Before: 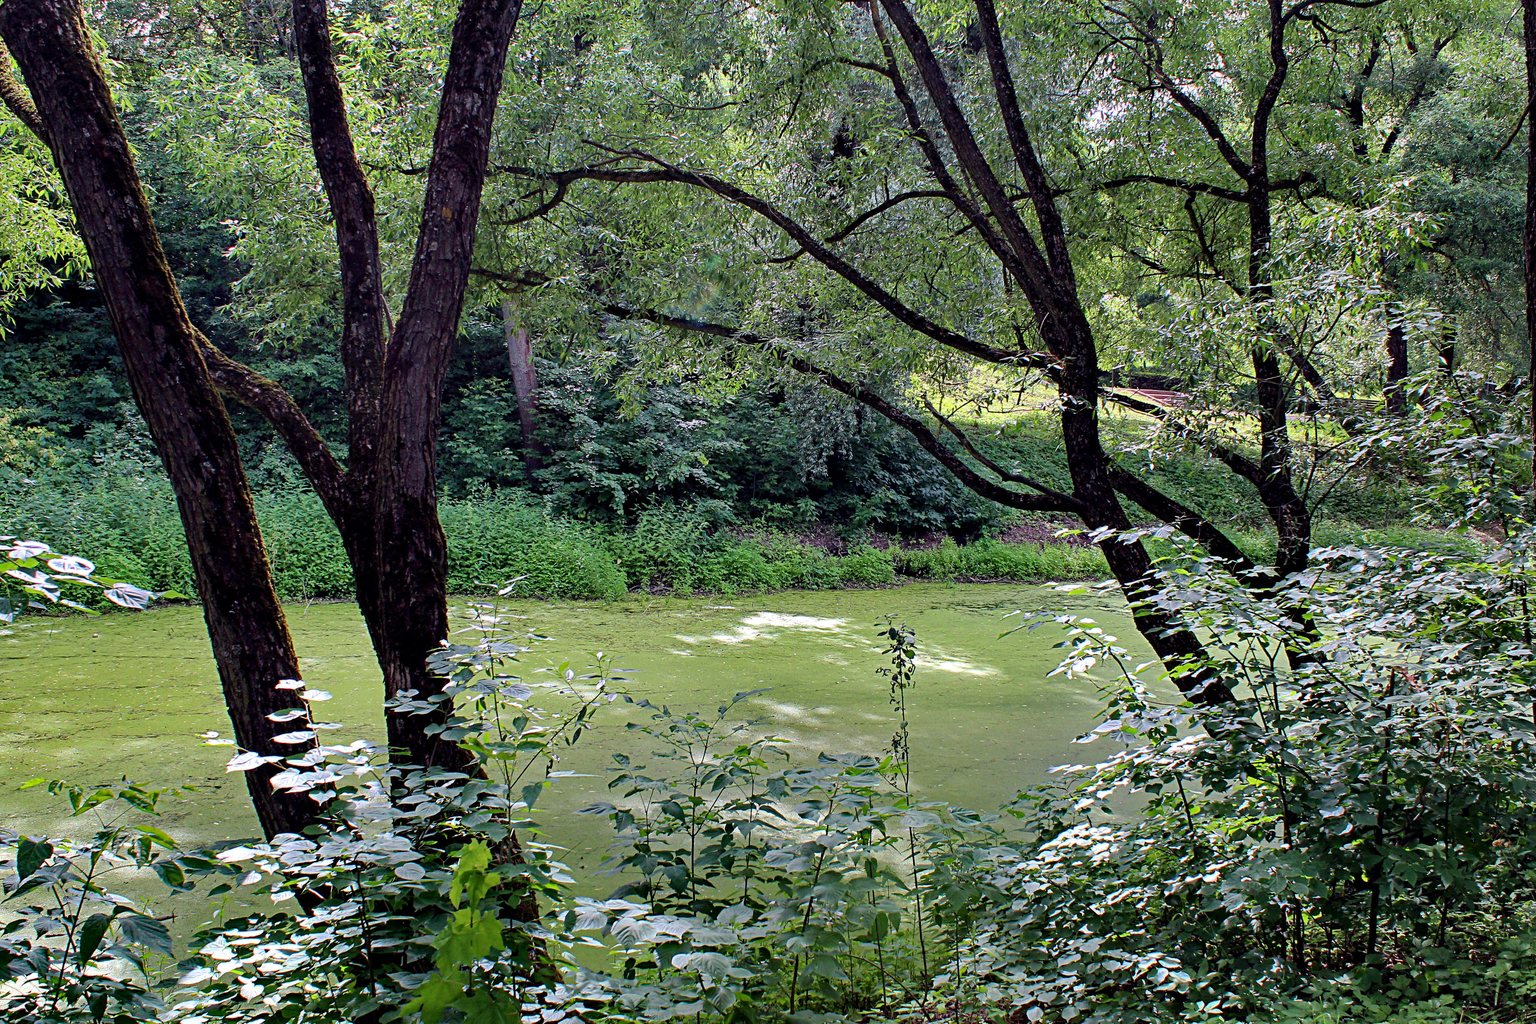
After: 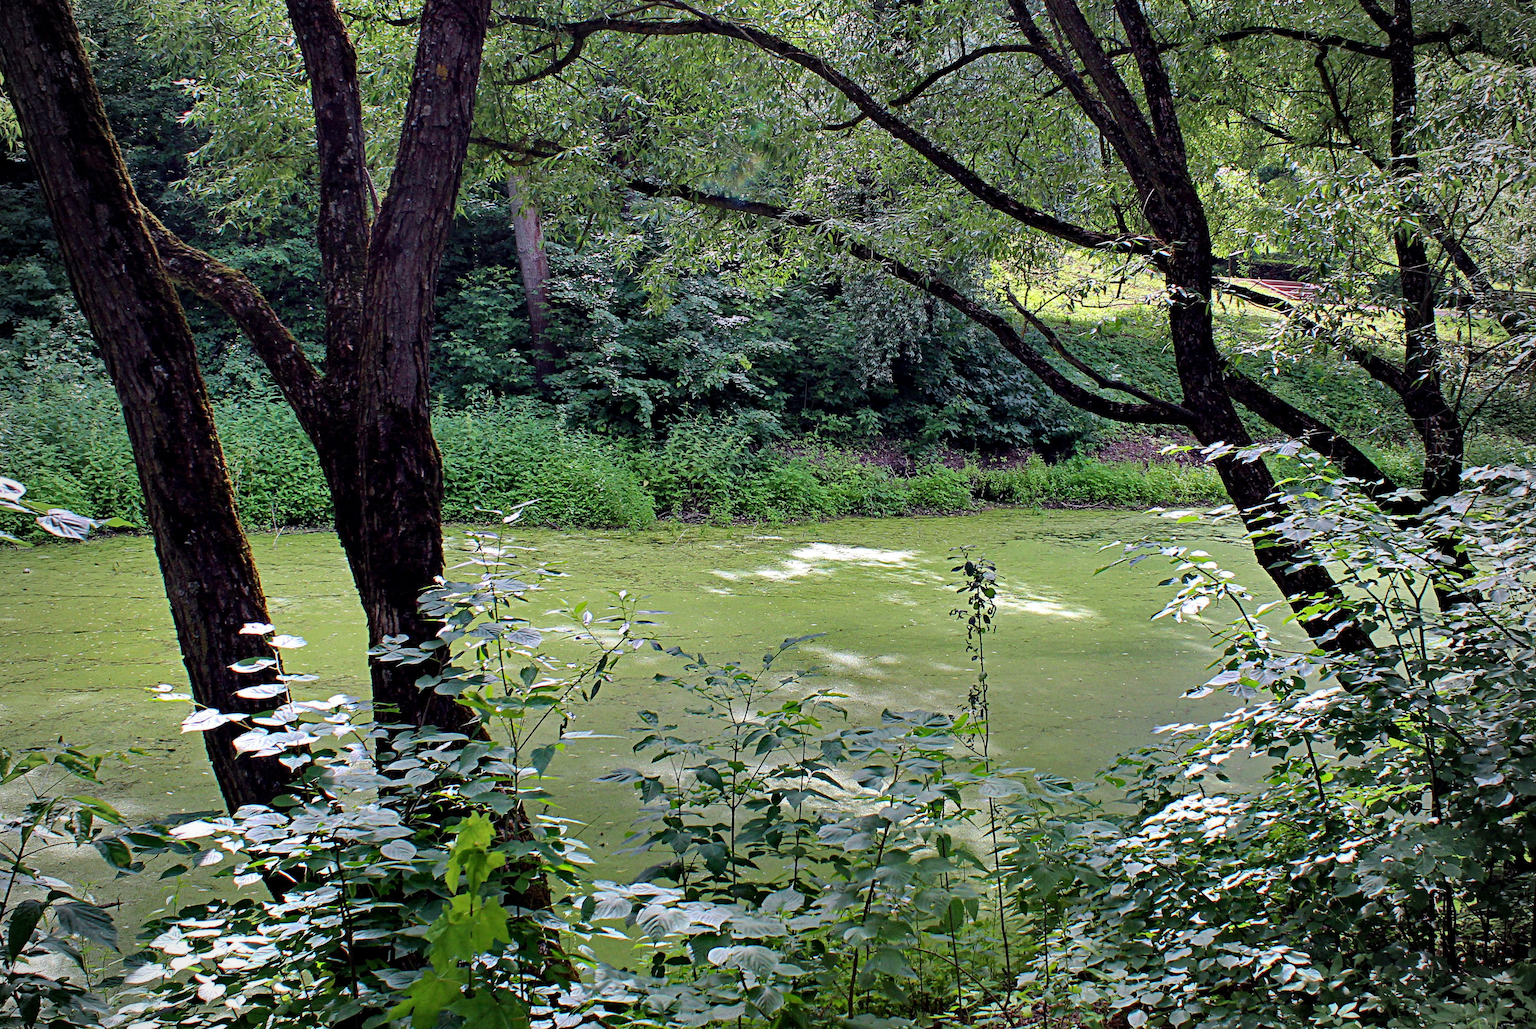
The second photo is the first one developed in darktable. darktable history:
vignetting: on, module defaults
crop and rotate: left 4.786%, top 14.981%, right 10.642%
